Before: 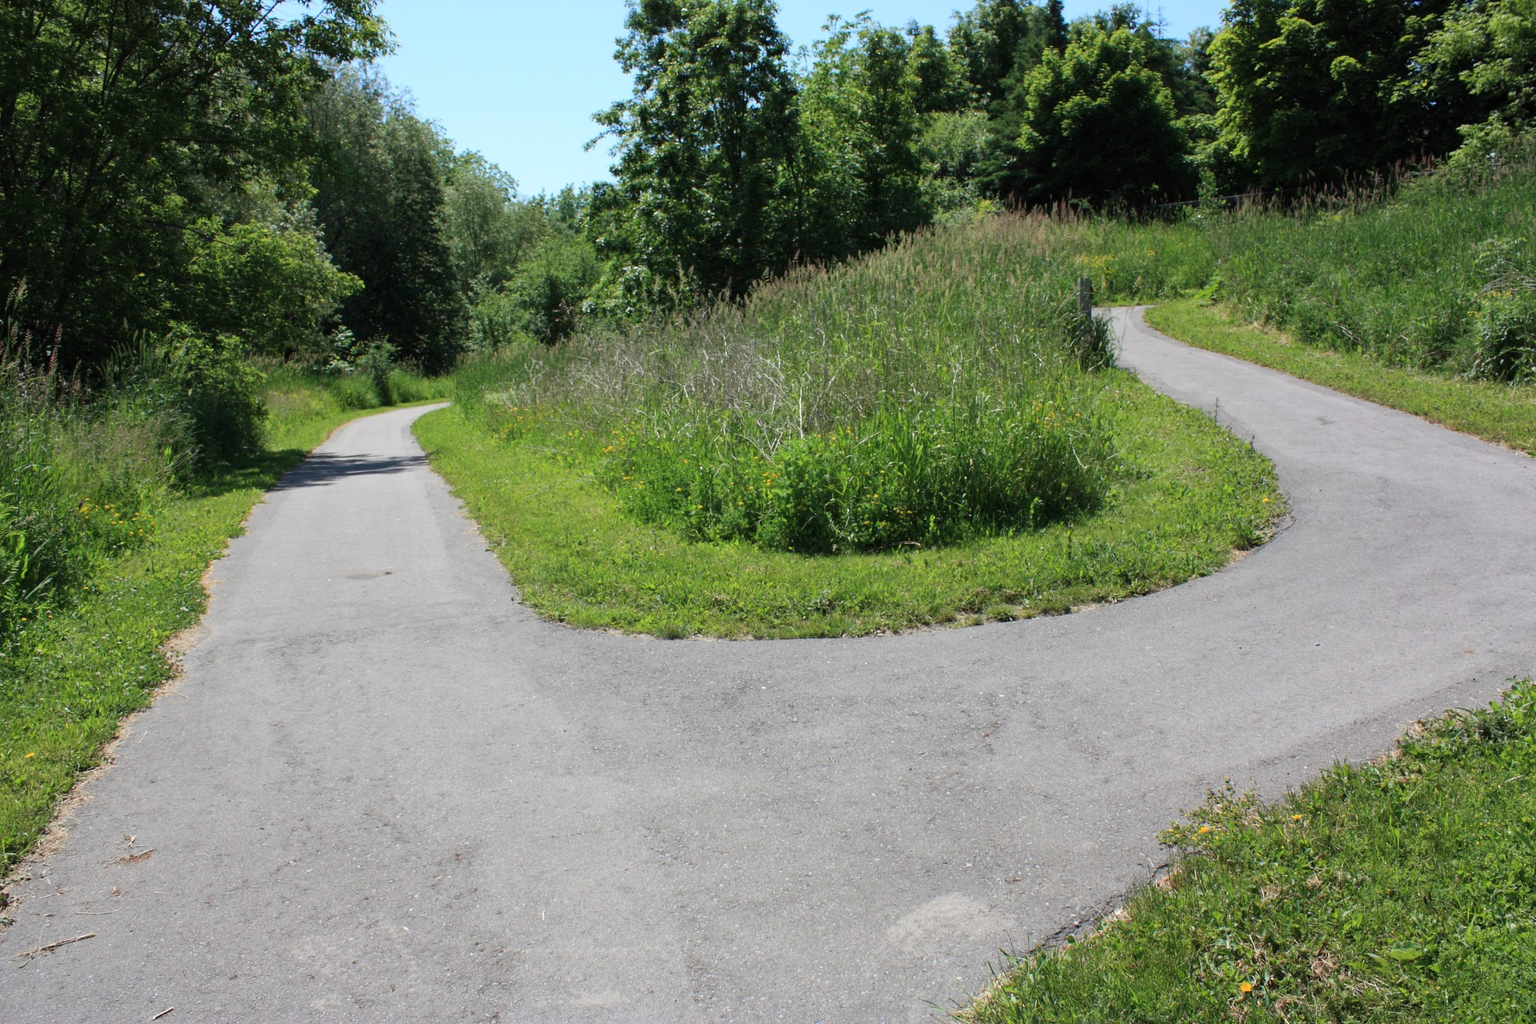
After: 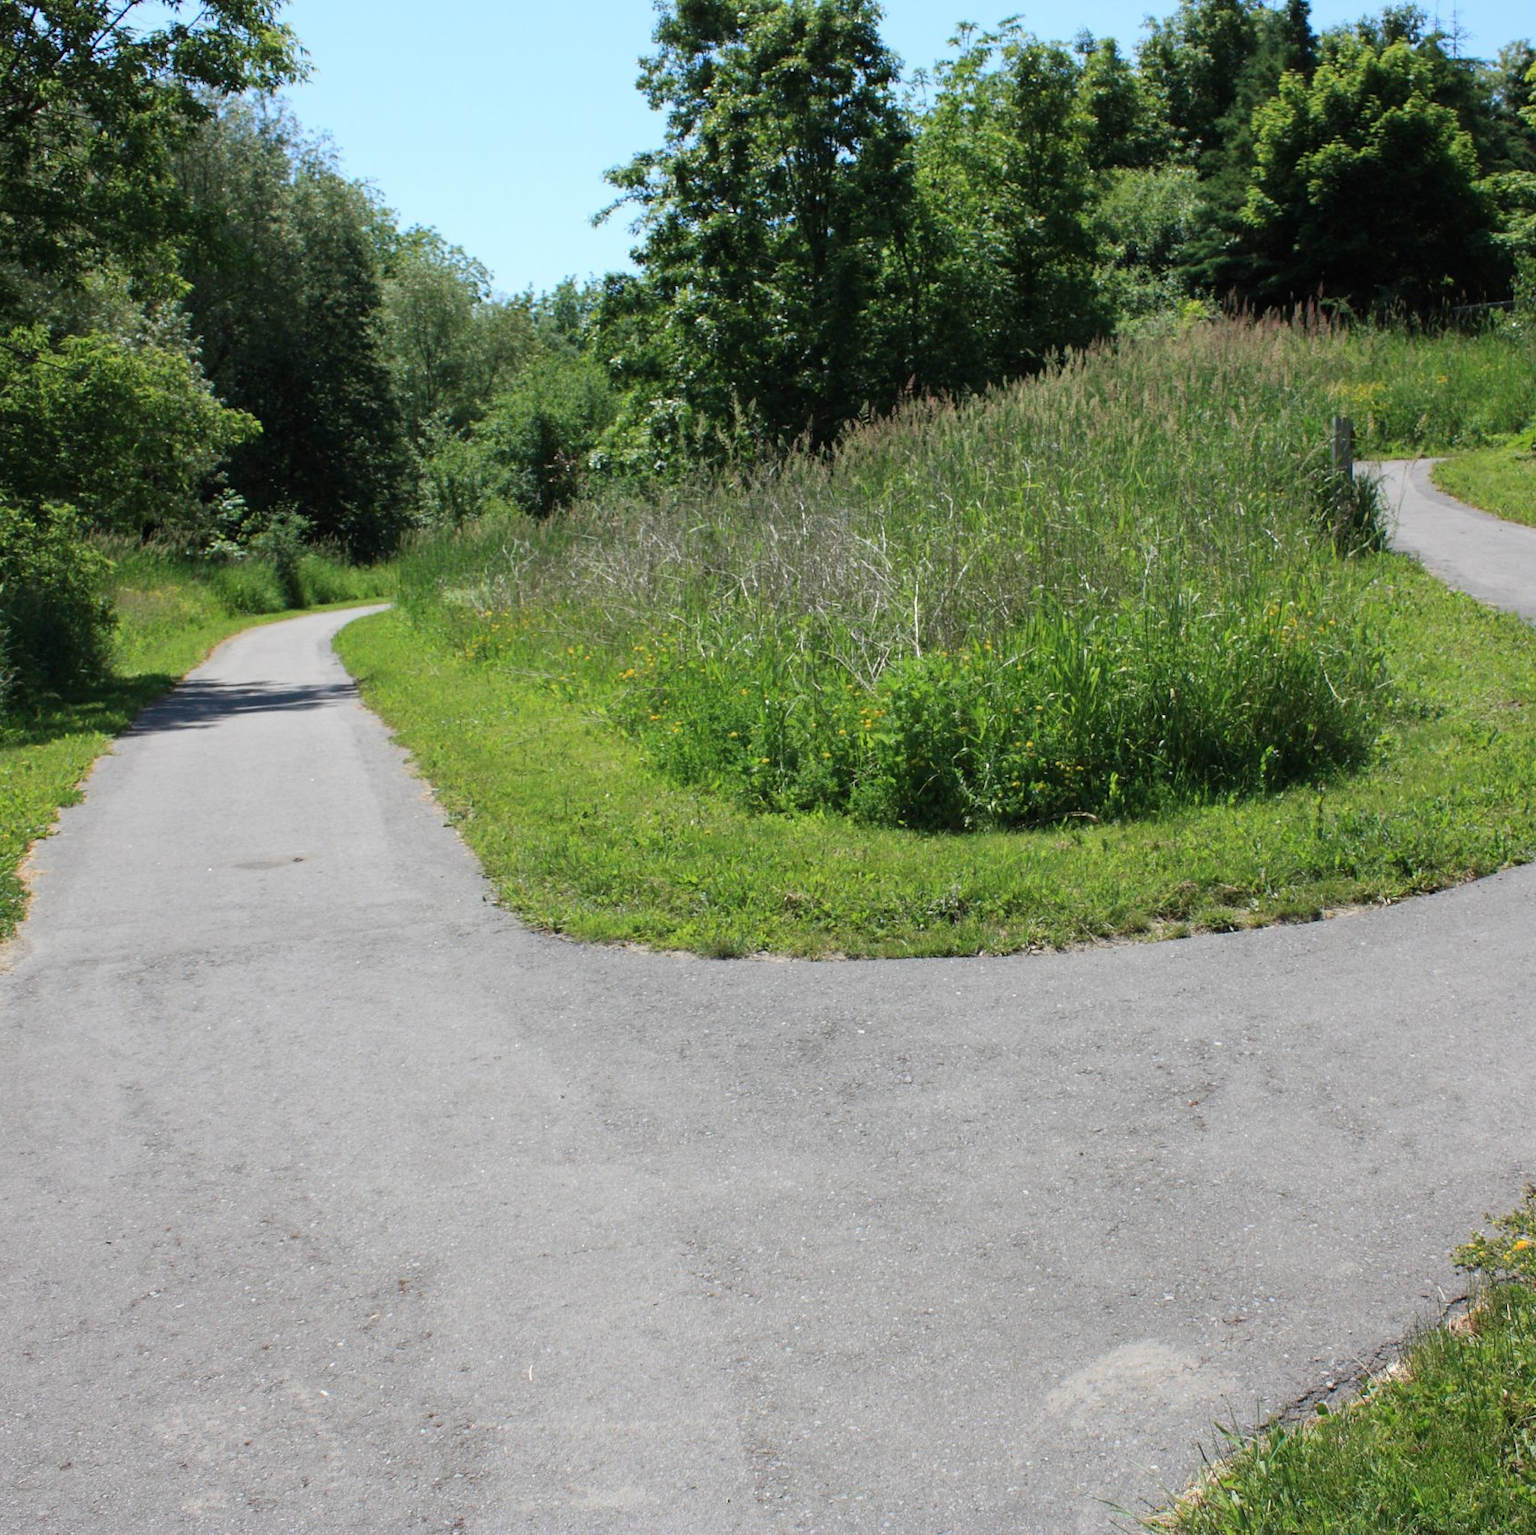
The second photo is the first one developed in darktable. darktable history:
crop and rotate: left 12.368%, right 20.932%
